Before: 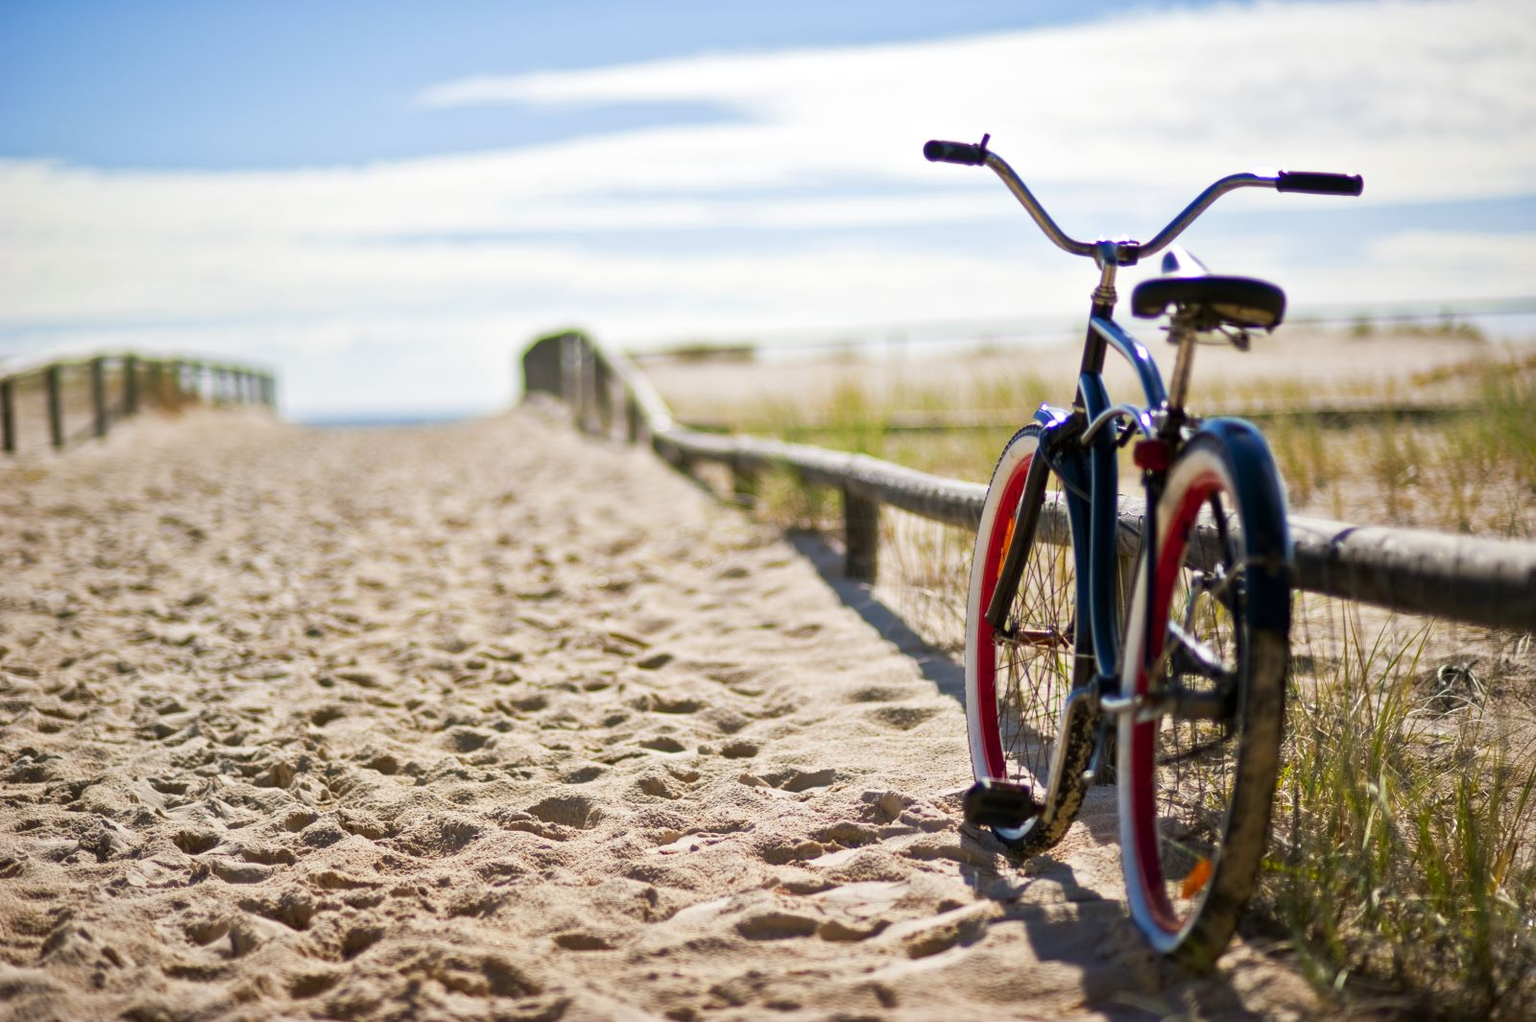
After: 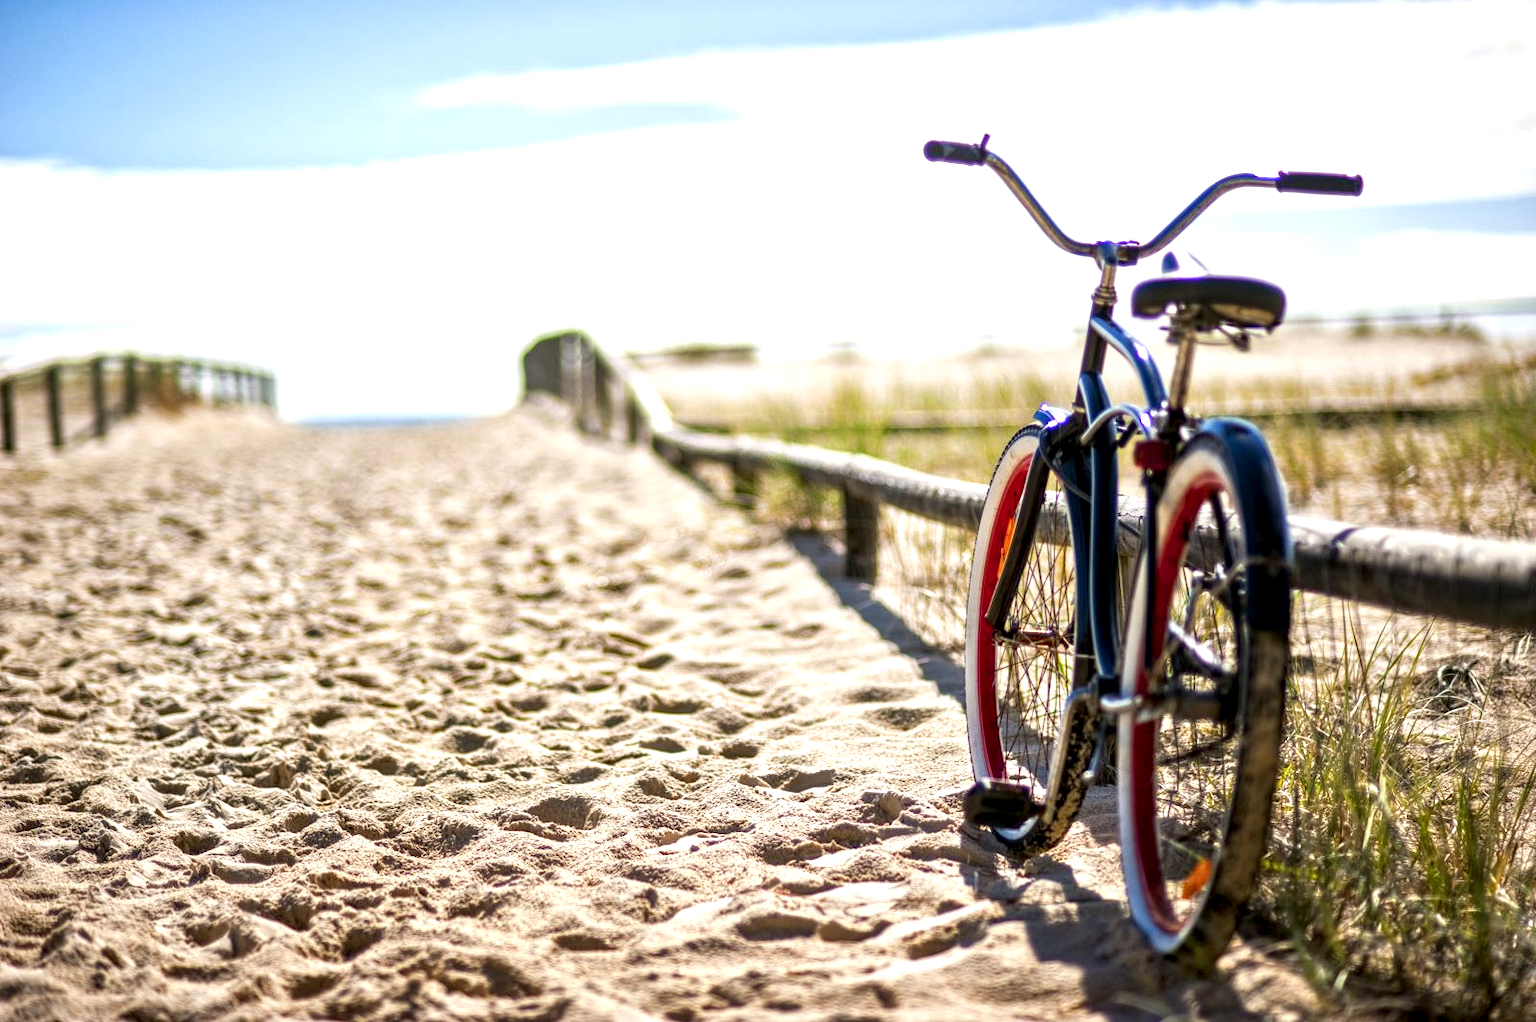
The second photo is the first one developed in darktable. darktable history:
exposure: black level correction 0.001, exposure 0.498 EV, compensate exposure bias true, compensate highlight preservation false
base curve: curves: ch0 [(0, 0) (0.297, 0.298) (1, 1)], preserve colors none
local contrast: detail 150%
